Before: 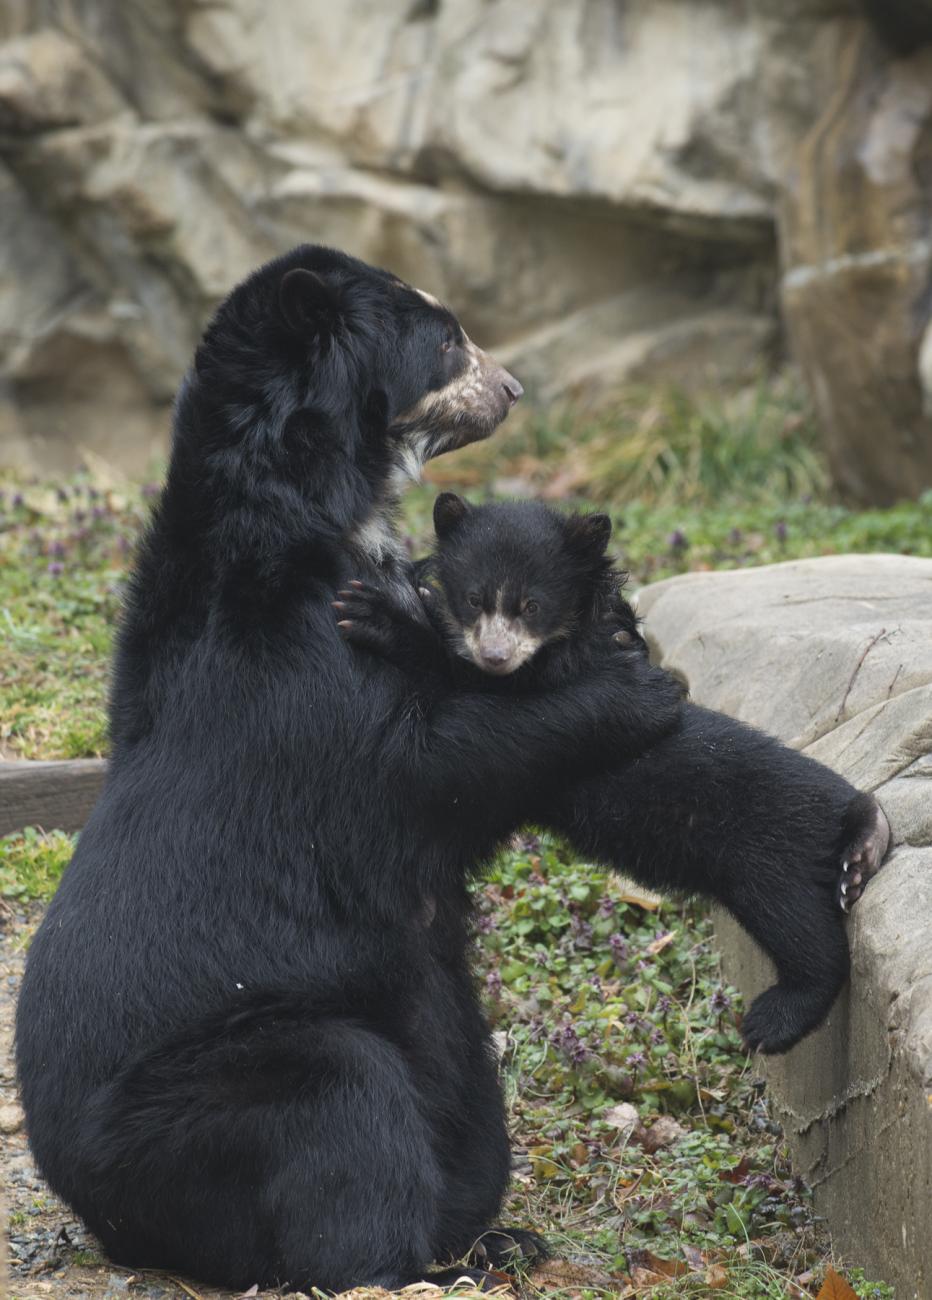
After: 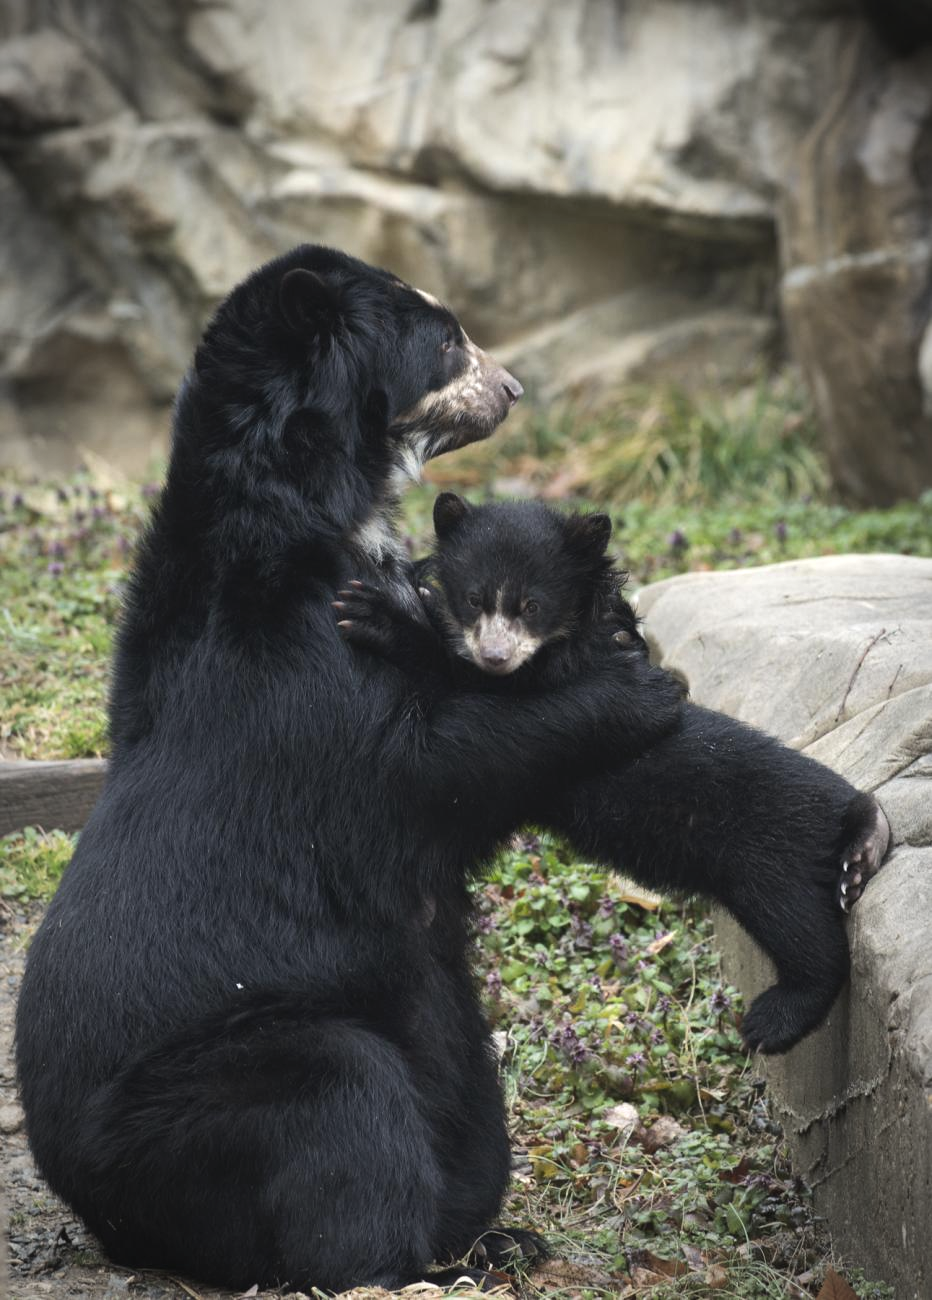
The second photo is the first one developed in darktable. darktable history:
vignetting: automatic ratio true
color balance rgb: perceptual saturation grading › global saturation -3%
tone equalizer: -8 EV -0.417 EV, -7 EV -0.389 EV, -6 EV -0.333 EV, -5 EV -0.222 EV, -3 EV 0.222 EV, -2 EV 0.333 EV, -1 EV 0.389 EV, +0 EV 0.417 EV, edges refinement/feathering 500, mask exposure compensation -1.57 EV, preserve details no
